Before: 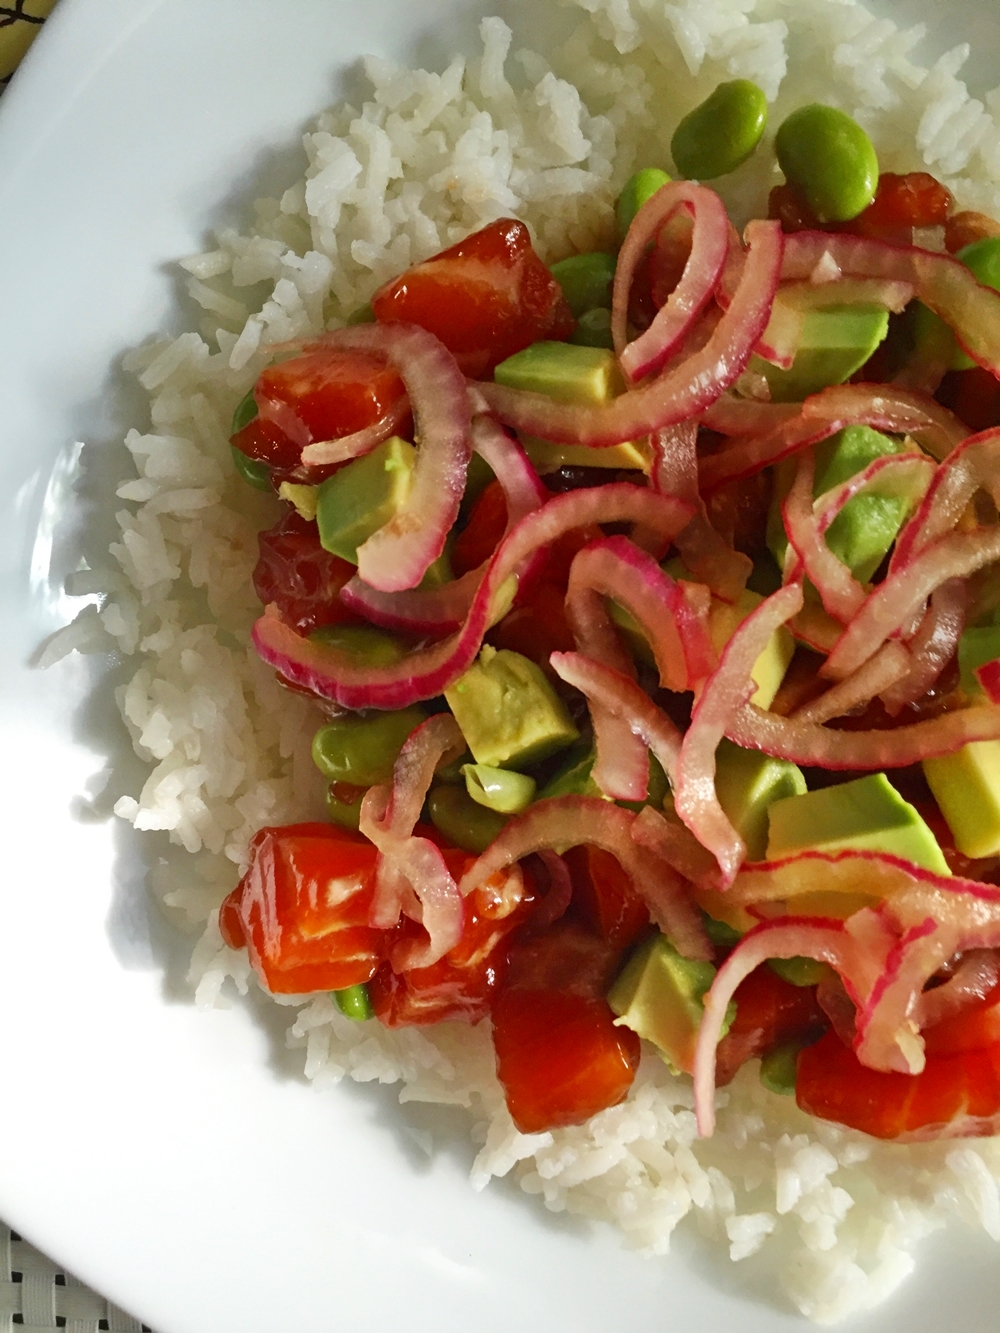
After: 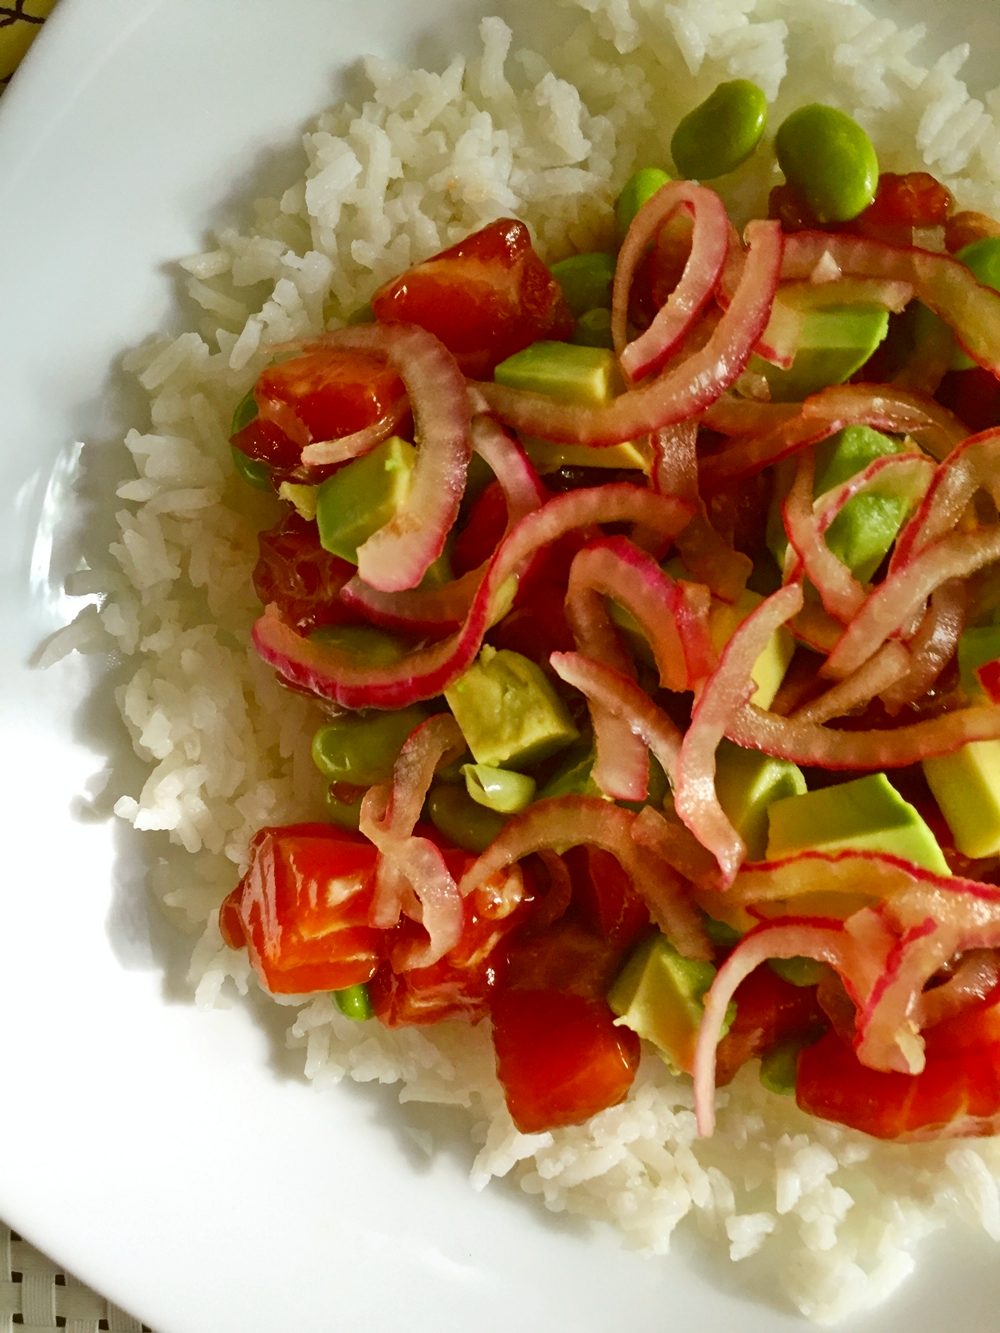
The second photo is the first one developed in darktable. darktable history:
color correction: highlights a* -0.579, highlights b* 0.172, shadows a* 4.45, shadows b* 20.3
